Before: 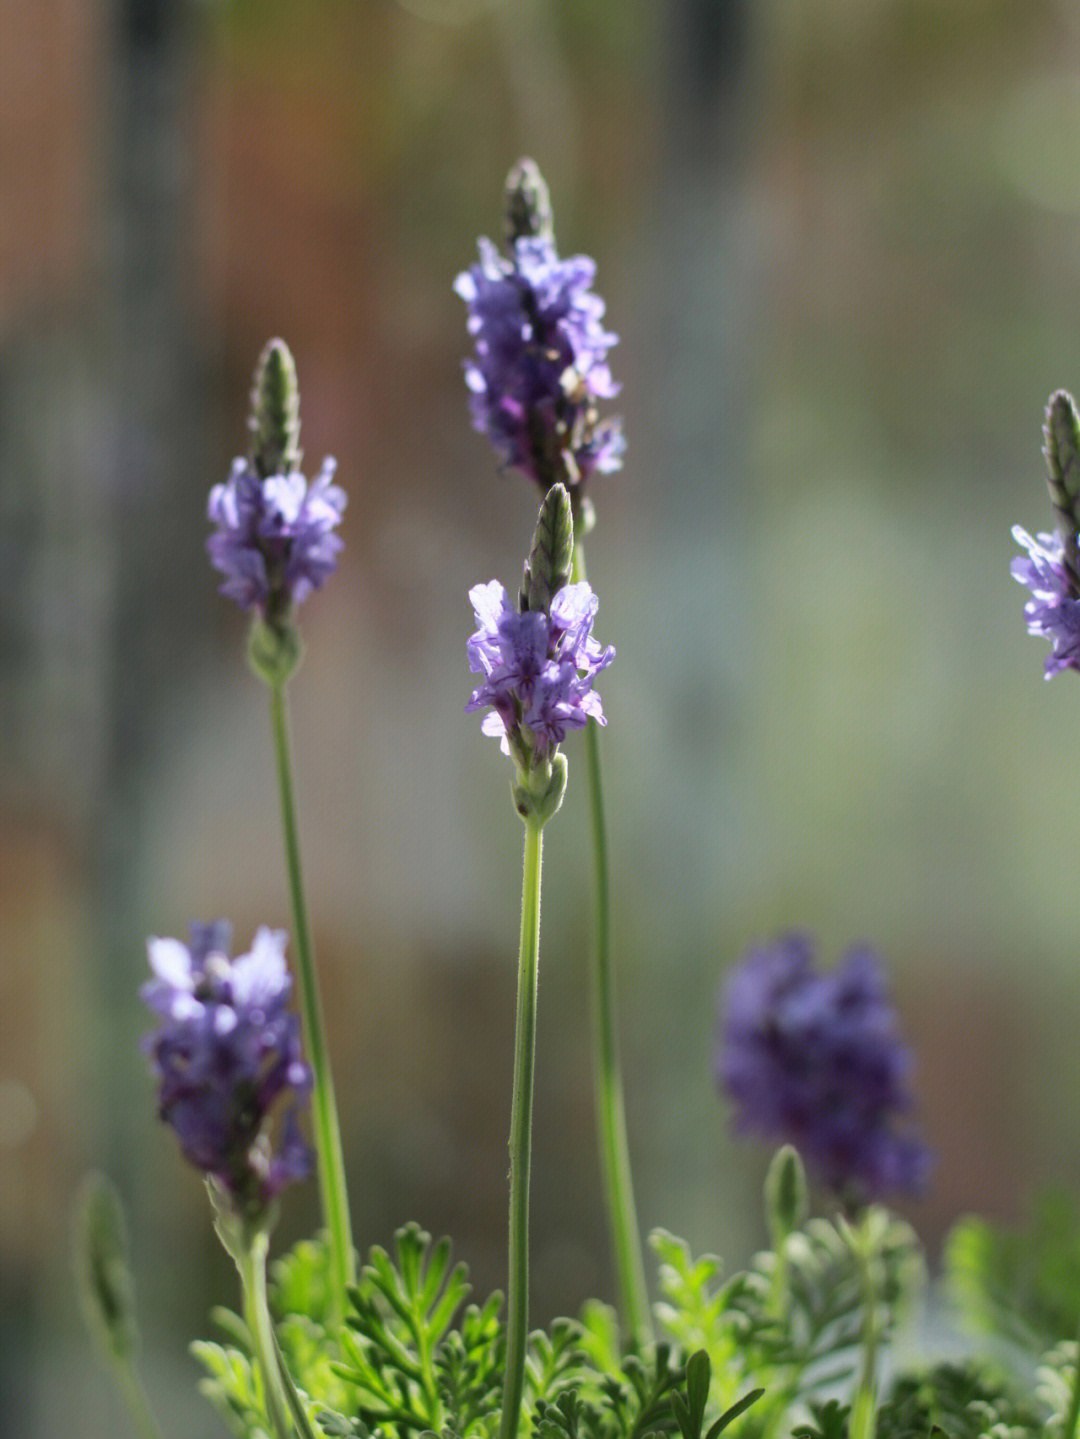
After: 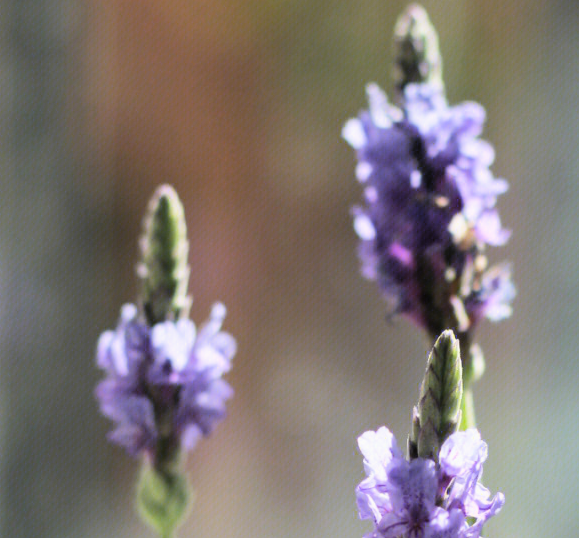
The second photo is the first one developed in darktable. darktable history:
crop: left 10.316%, top 10.689%, right 36.022%, bottom 51.908%
filmic rgb: middle gray luminance 12.68%, black relative exposure -10.21 EV, white relative exposure 3.47 EV, target black luminance 0%, hardness 5.76, latitude 44.88%, contrast 1.22, highlights saturation mix 5.91%, shadows ↔ highlights balance 27.35%
exposure: black level correction -0.005, exposure 0.628 EV, compensate exposure bias true, compensate highlight preservation false
